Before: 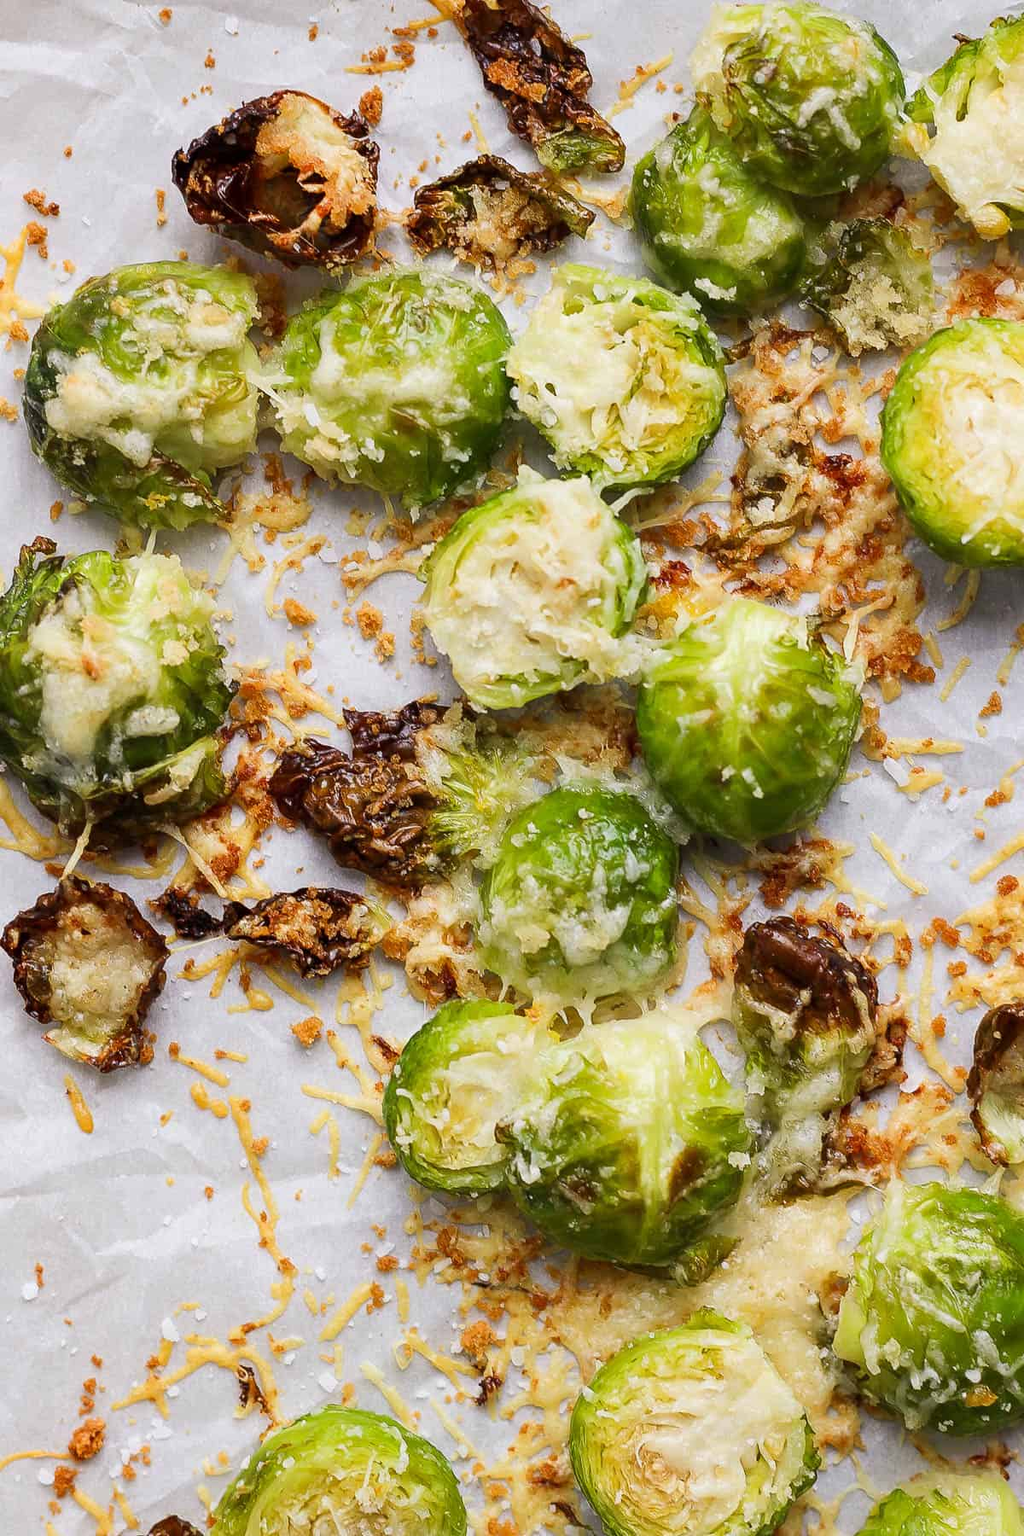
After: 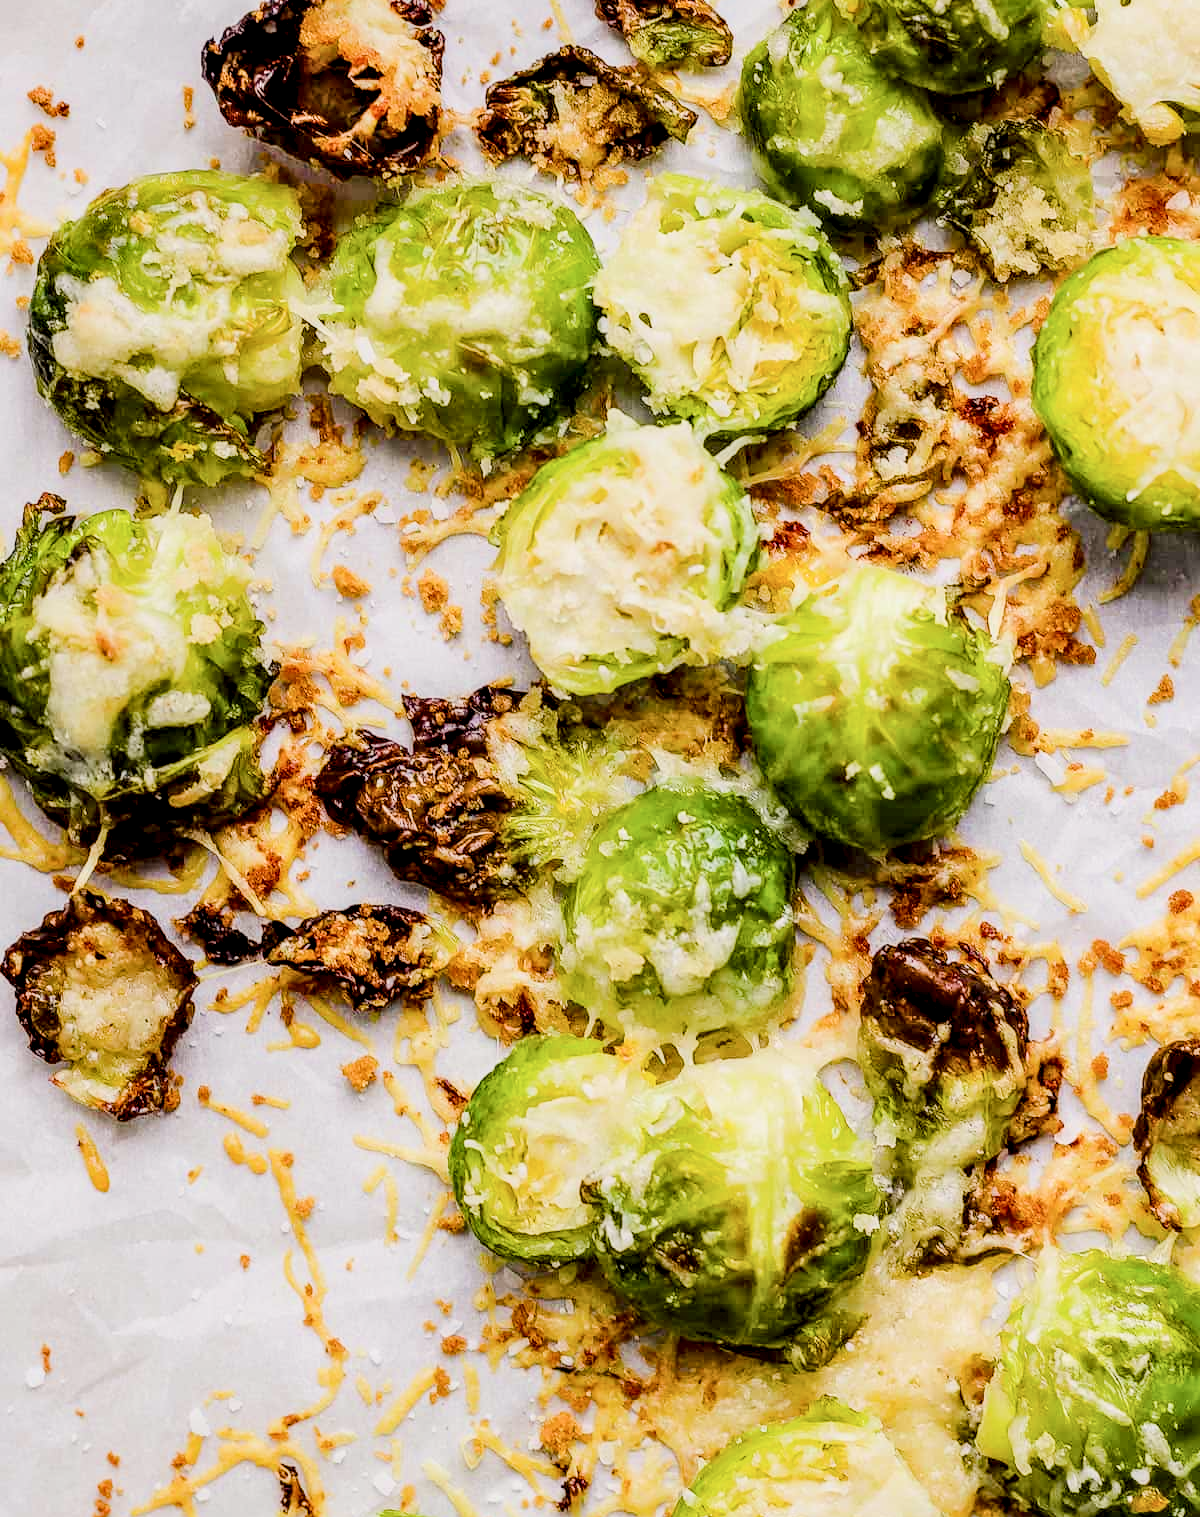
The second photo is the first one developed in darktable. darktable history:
levels: levels [0.016, 0.5, 0.996]
tone curve: curves: ch0 [(0, 0) (0.004, 0.001) (0.133, 0.112) (0.325, 0.362) (0.832, 0.893) (1, 1)], color space Lab, independent channels, preserve colors none
color calibration: x 0.341, y 0.355, temperature 5134.65 K
color balance rgb: highlights gain › chroma 0.224%, highlights gain › hue 332.94°, perceptual saturation grading › global saturation 27.553%, perceptual saturation grading › highlights -25.85%, perceptual saturation grading › shadows 24.043%, perceptual brilliance grading › mid-tones 9.562%, perceptual brilliance grading › shadows 15.237%, global vibrance 20%
crop: top 7.596%, bottom 8.119%
filmic rgb: black relative exposure -16 EV, white relative exposure 6.16 EV, hardness 5.23, iterations of high-quality reconstruction 10
local contrast: highlights 60%, shadows 59%, detail 160%
exposure: compensate highlight preservation false
